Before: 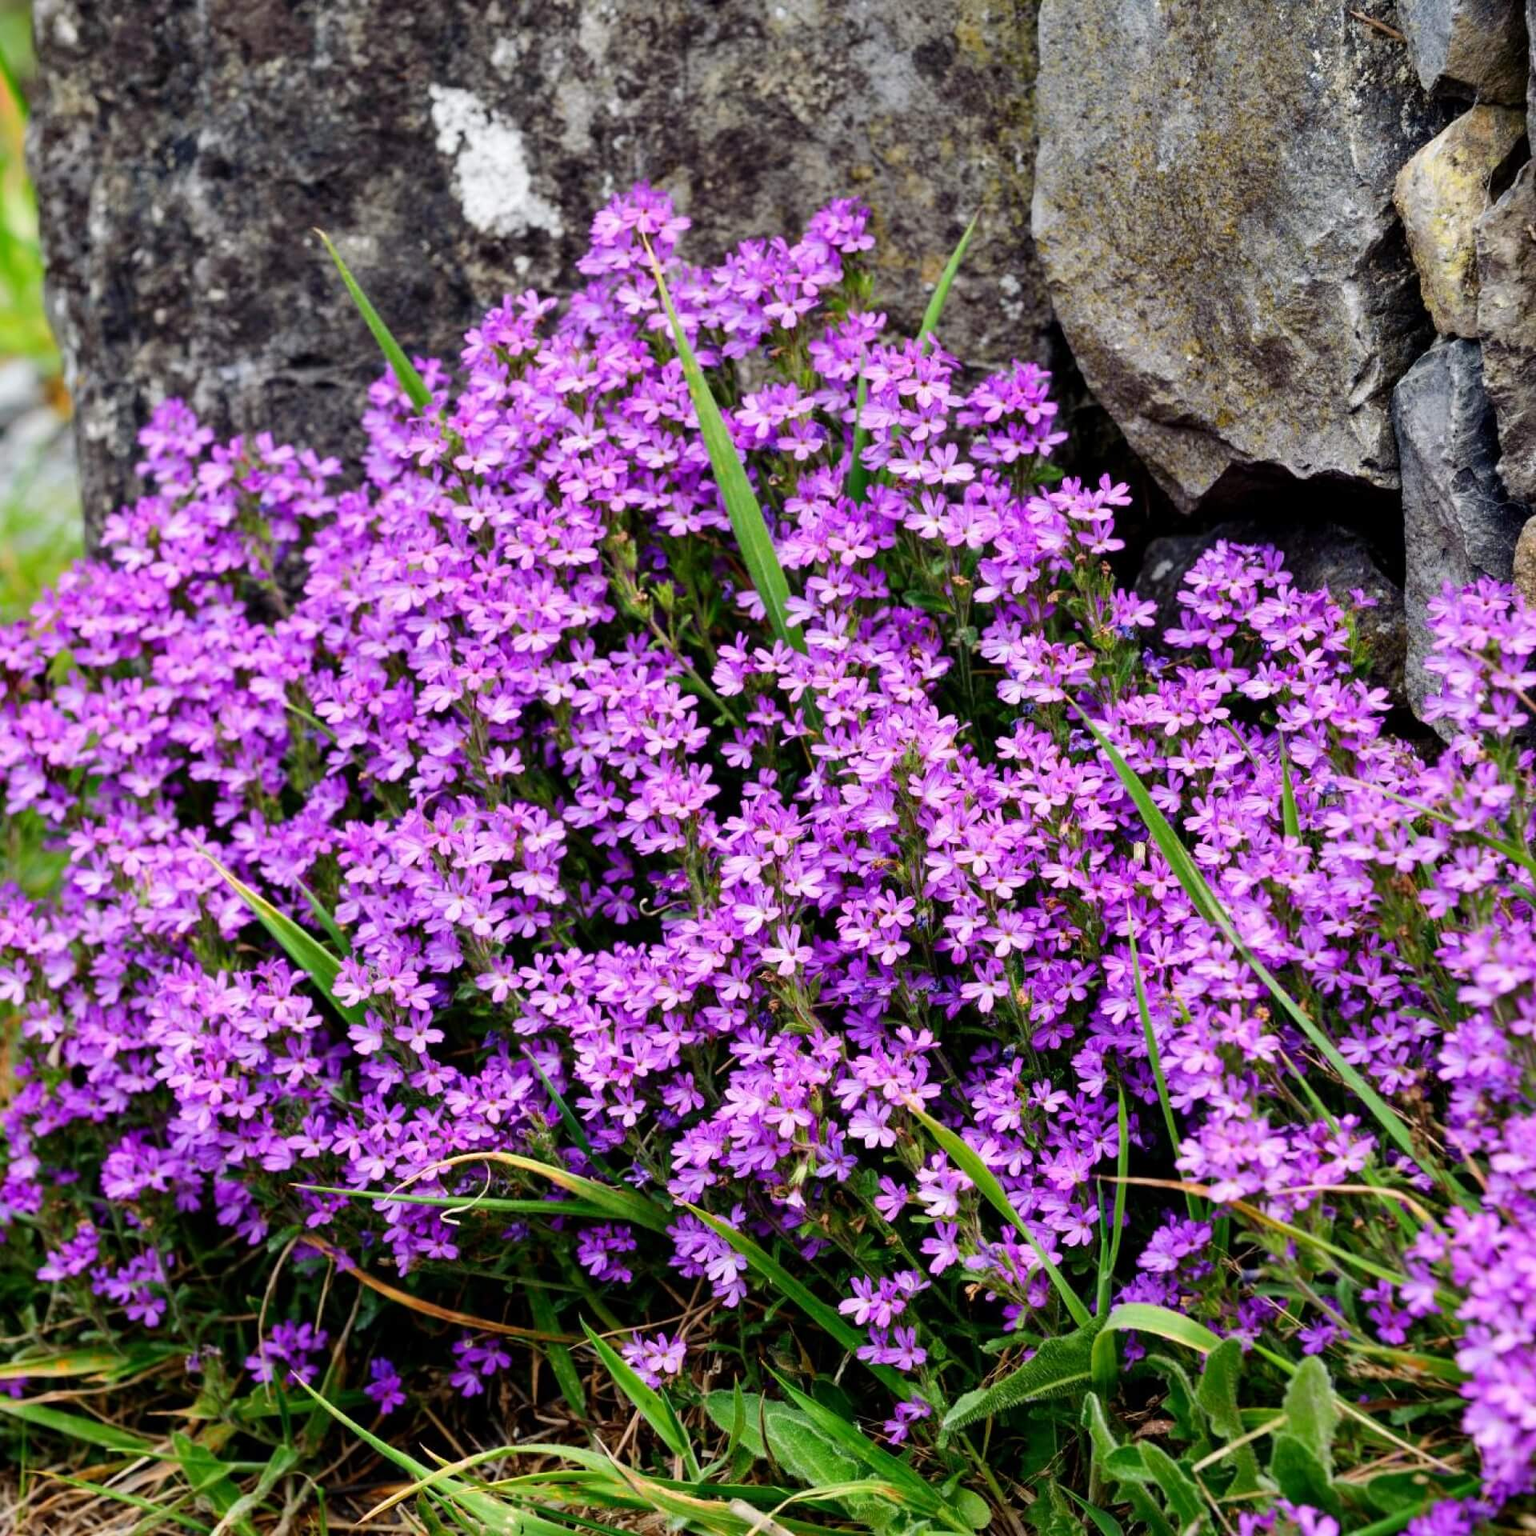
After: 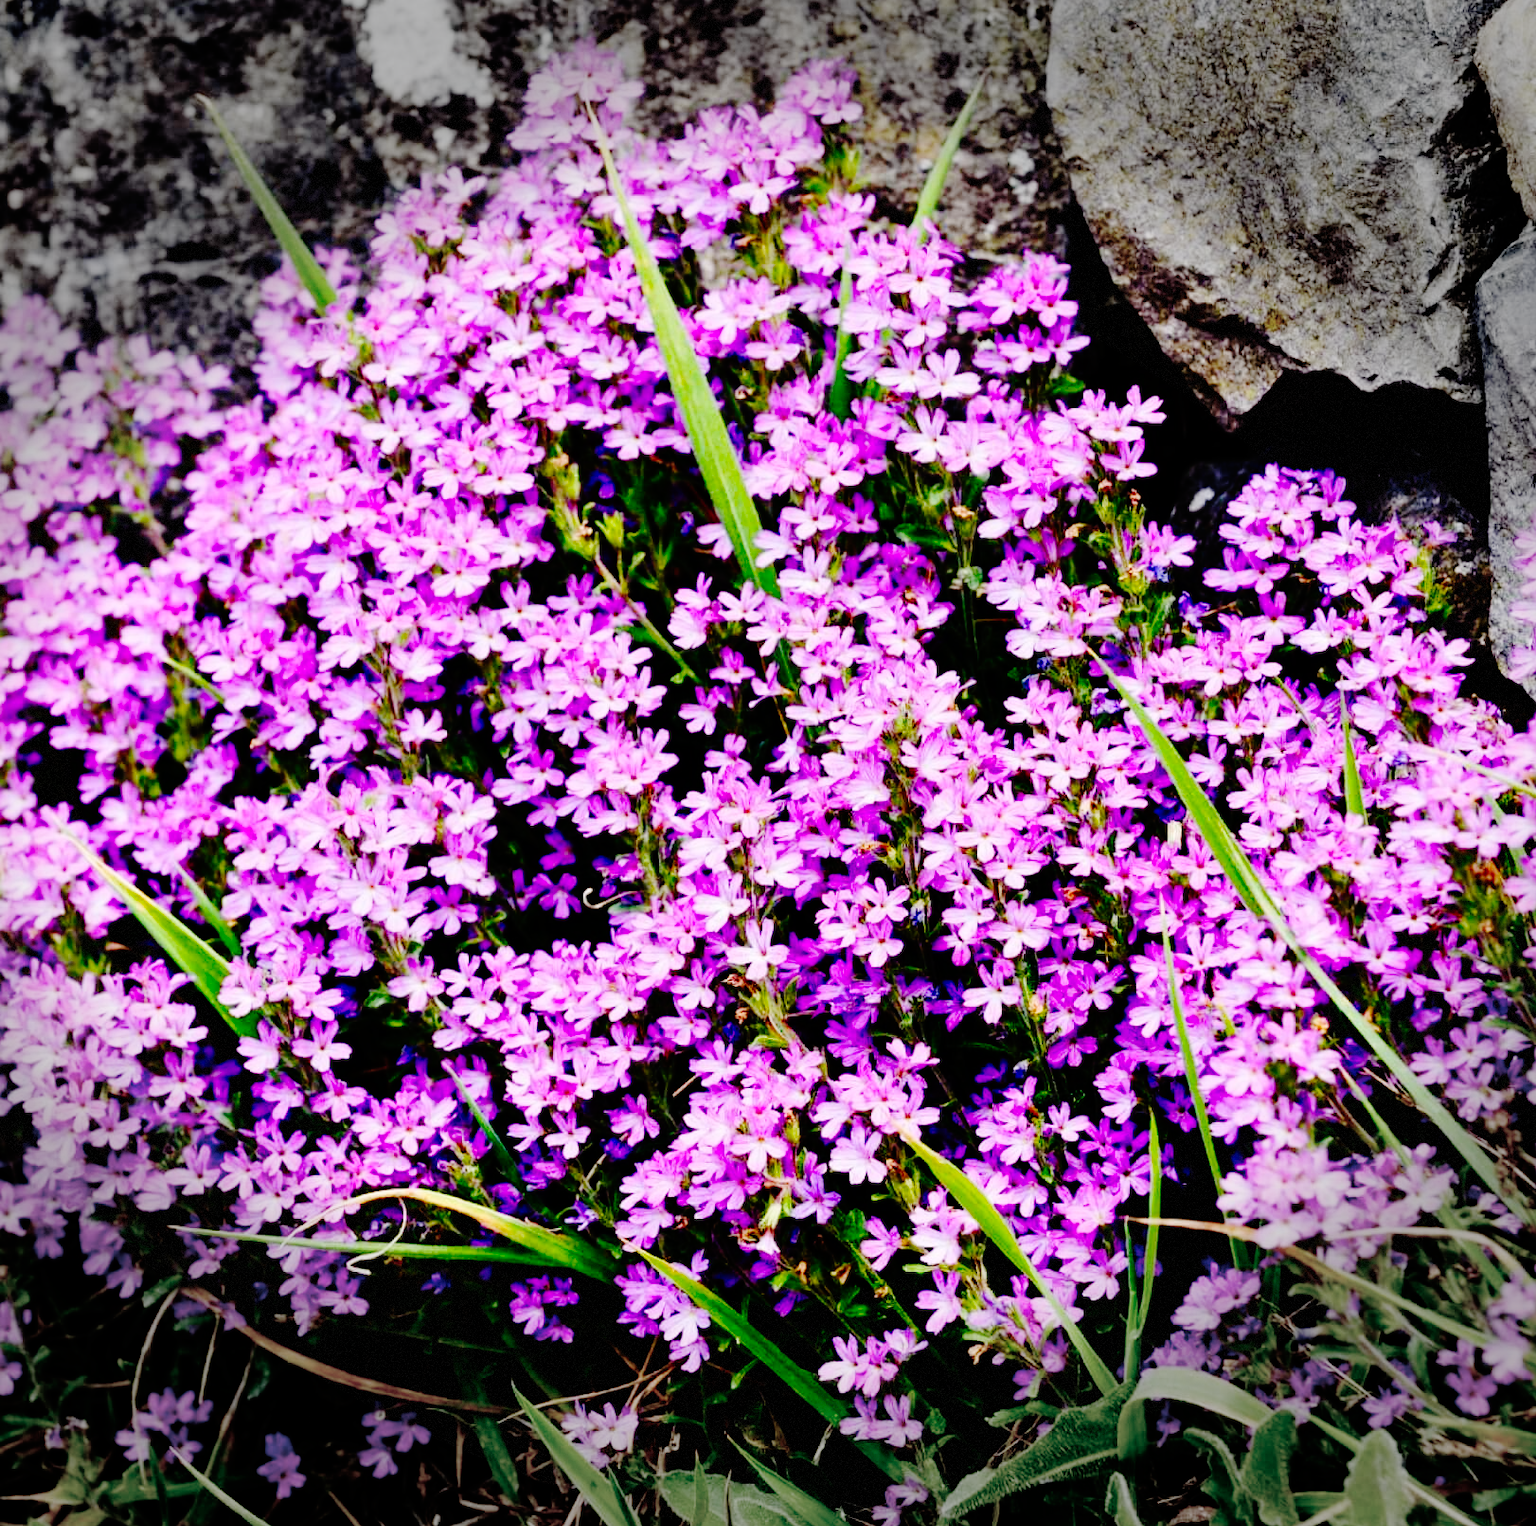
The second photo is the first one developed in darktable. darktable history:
crop and rotate: left 9.633%, top 9.682%, right 5.852%, bottom 6.336%
vignetting: fall-off start 90.9%, fall-off radius 38.34%, brightness -0.539, saturation -0.514, width/height ratio 1.225, shape 1.29, dithering 8-bit output
base curve: curves: ch0 [(0, 0) (0.036, 0.01) (0.123, 0.254) (0.258, 0.504) (0.507, 0.748) (1, 1)], preserve colors none
